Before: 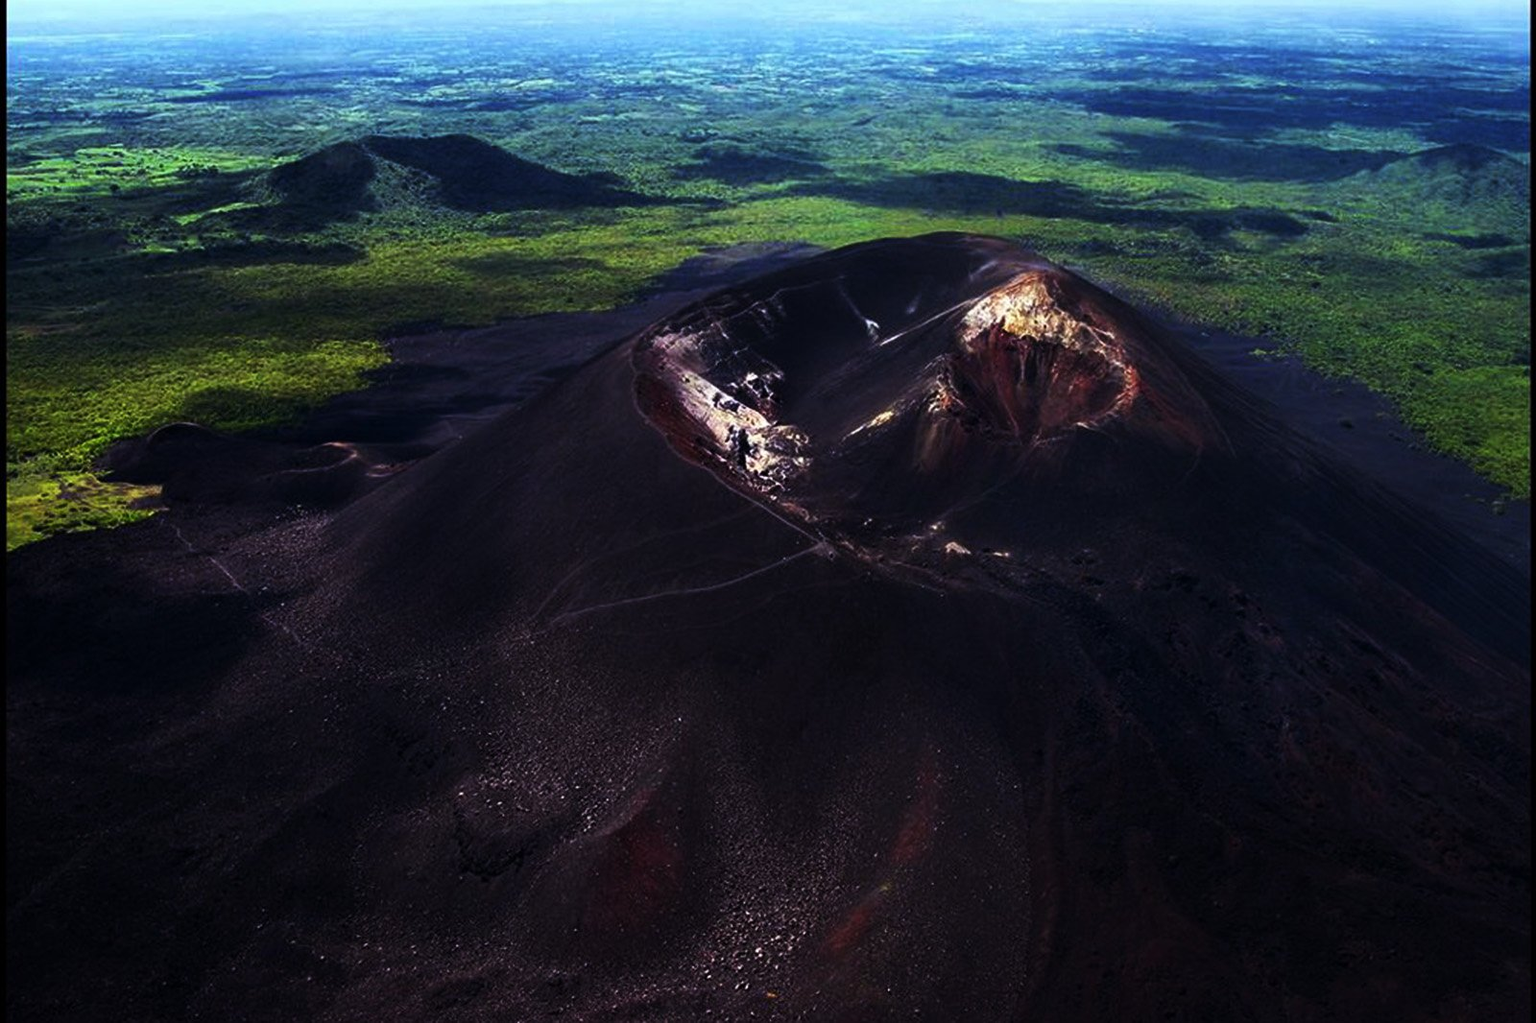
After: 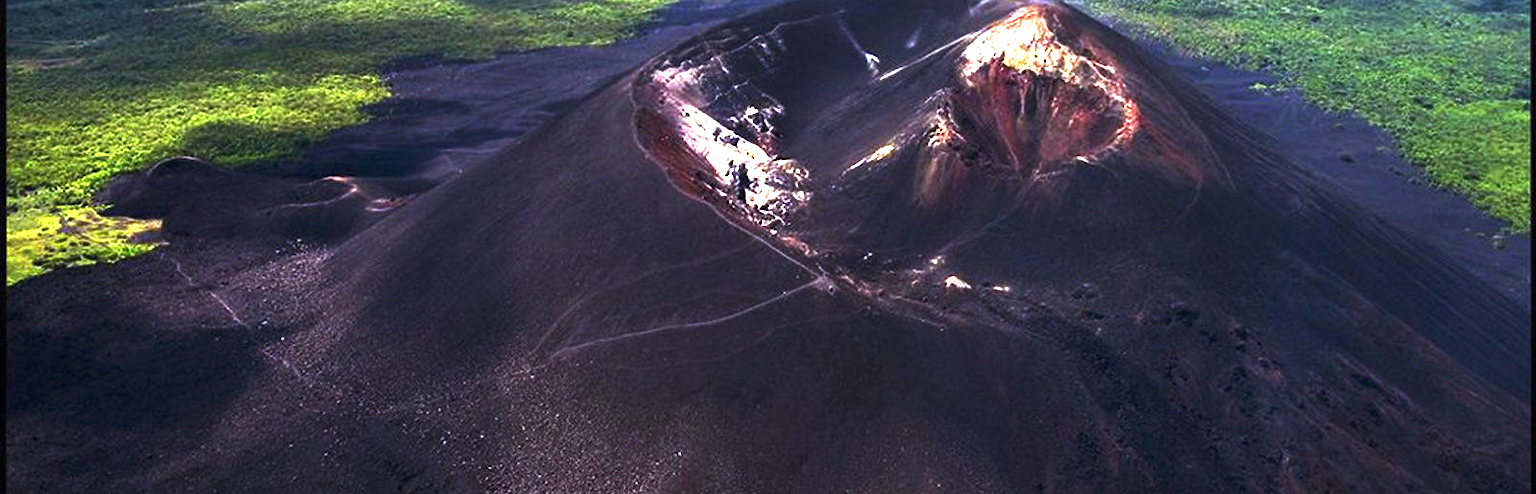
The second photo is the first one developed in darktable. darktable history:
exposure: black level correction 0, exposure 2.088 EV, compensate exposure bias true, compensate highlight preservation false
crop and rotate: top 26.056%, bottom 25.543%
